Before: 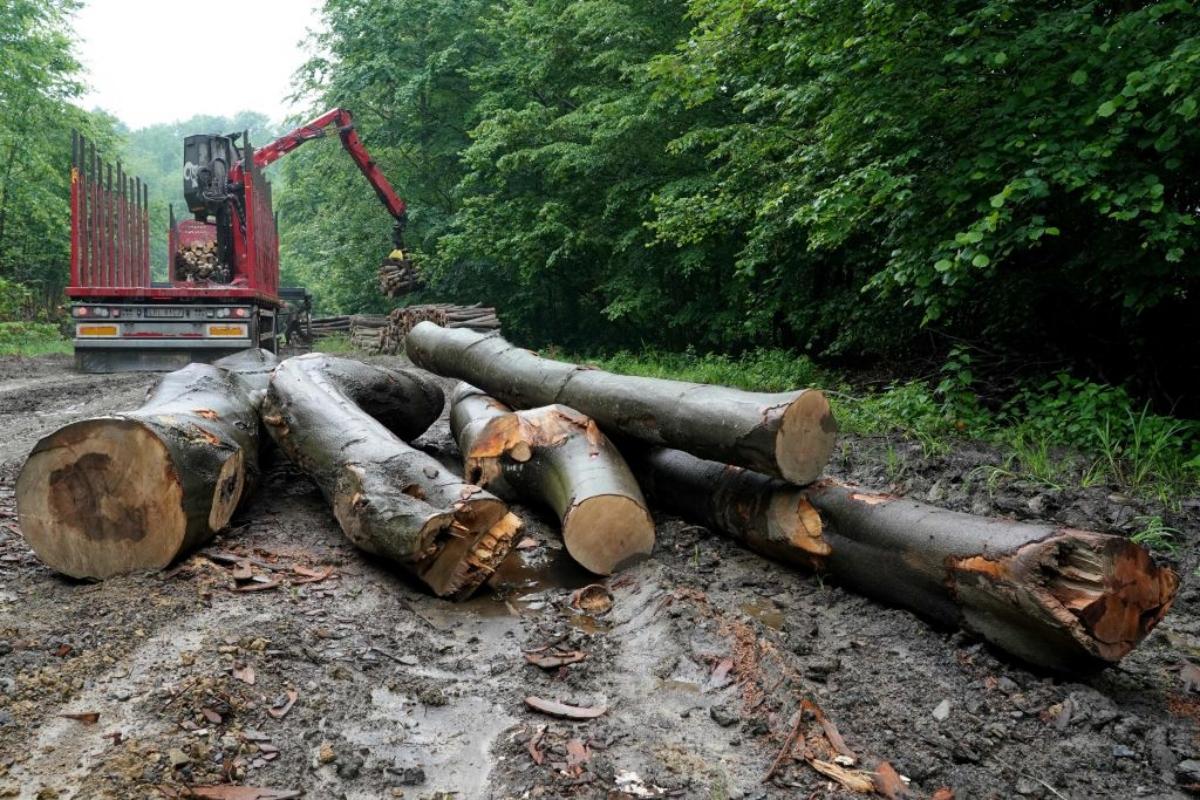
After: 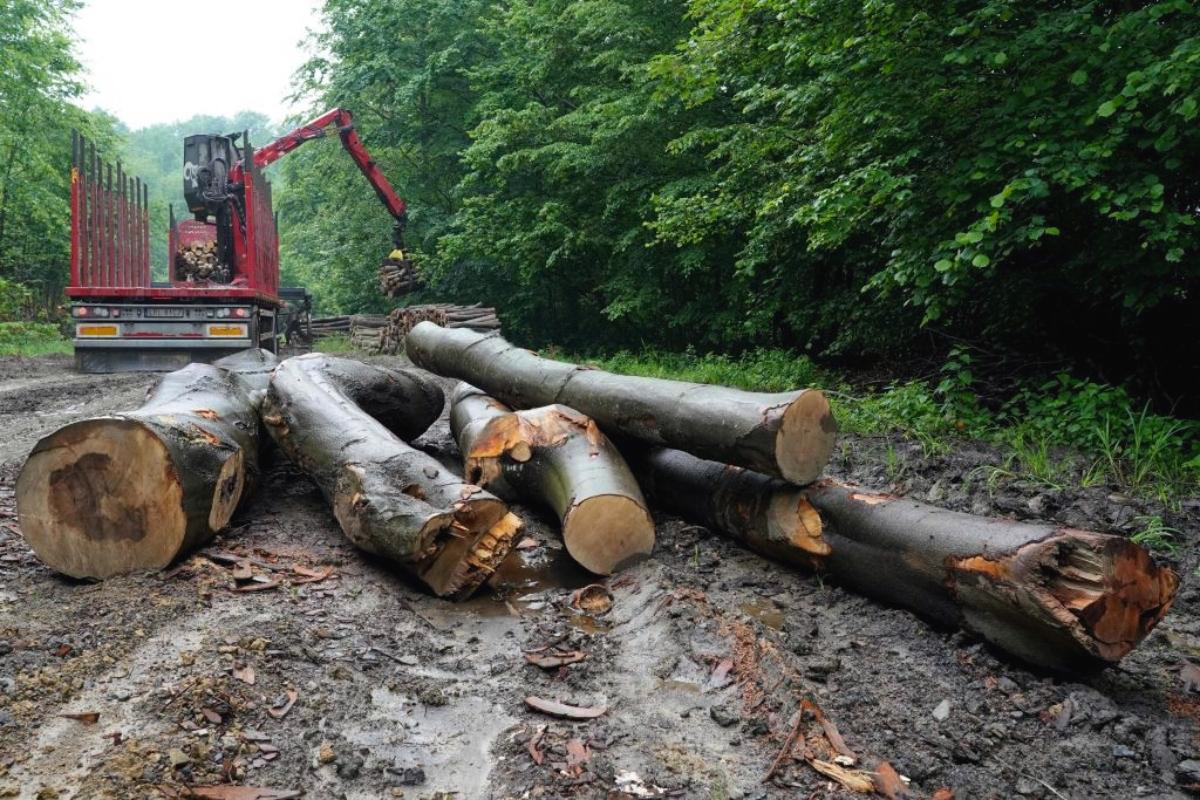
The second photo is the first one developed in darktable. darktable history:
color balance rgb: shadows lift › chroma 3.043%, shadows lift › hue 279.46°, global offset › luminance 0.229%, linear chroma grading › global chroma 8.987%, perceptual saturation grading › global saturation 0.037%
